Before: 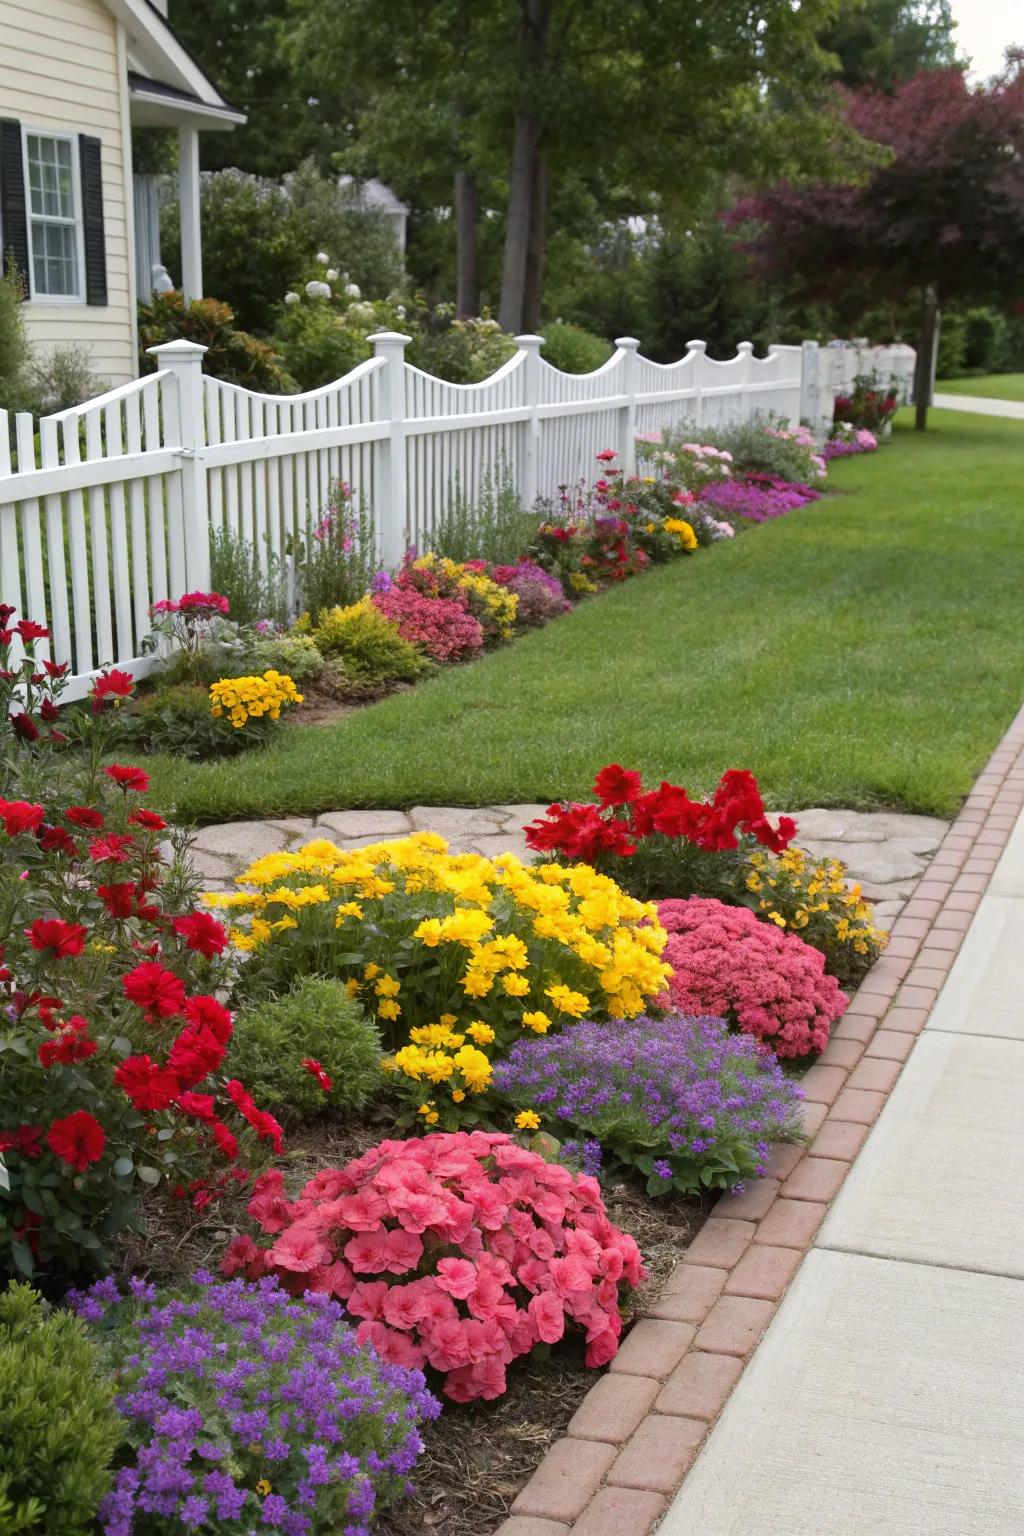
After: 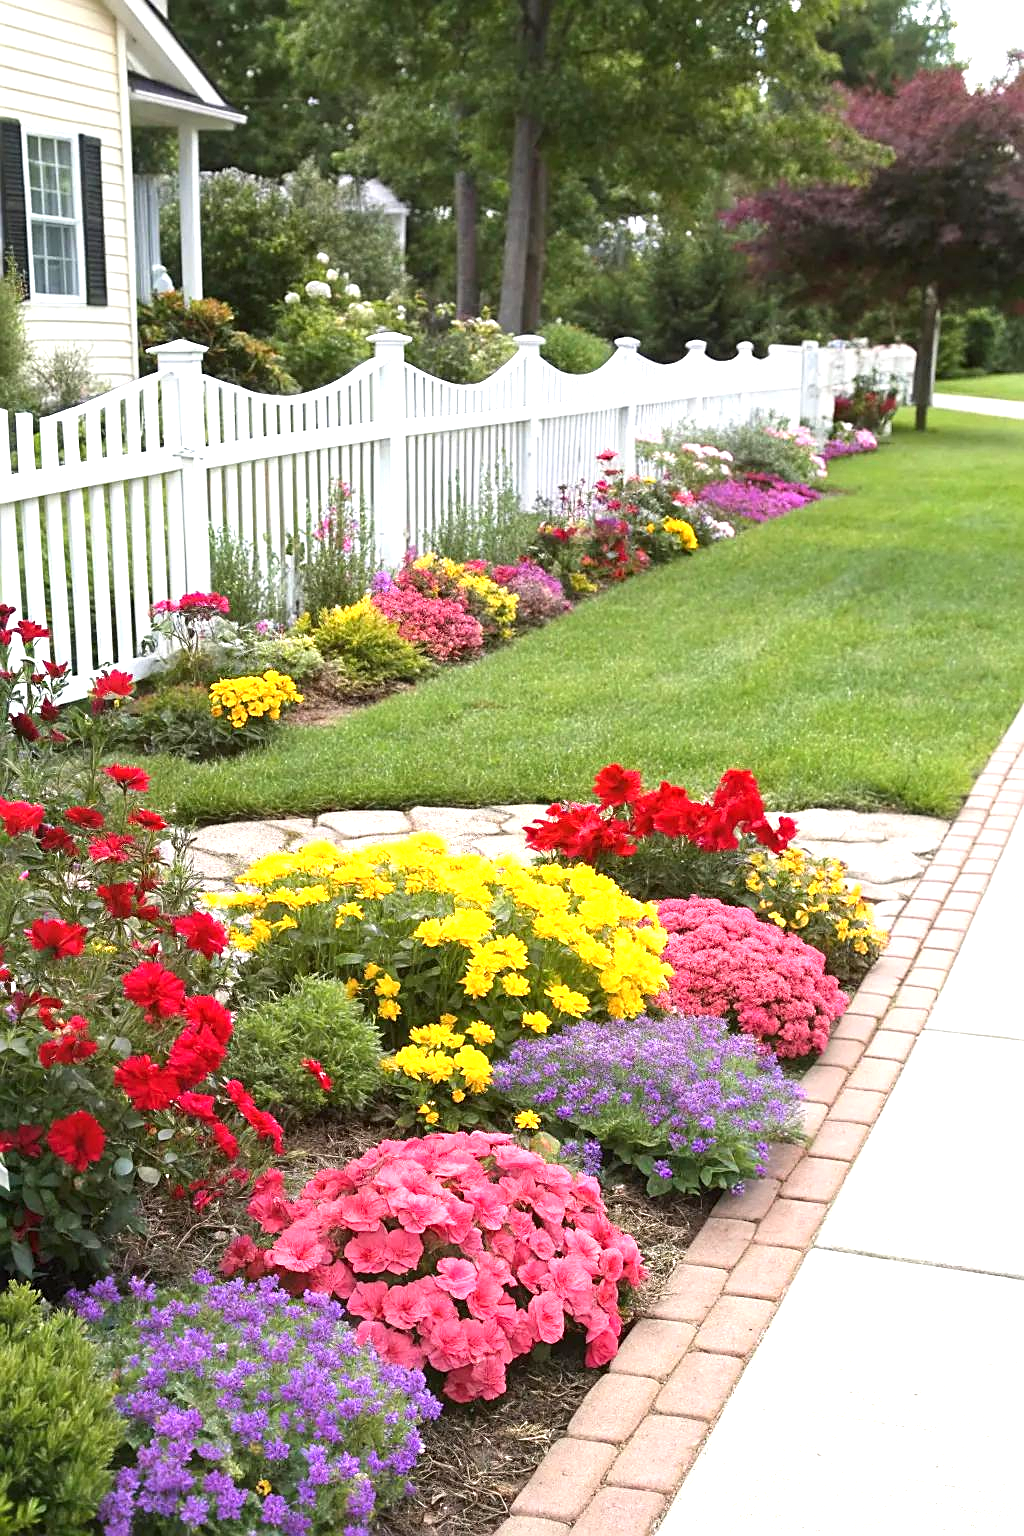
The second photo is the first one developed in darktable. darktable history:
sharpen: on, module defaults
exposure: black level correction 0, exposure 1.103 EV, compensate highlight preservation false
